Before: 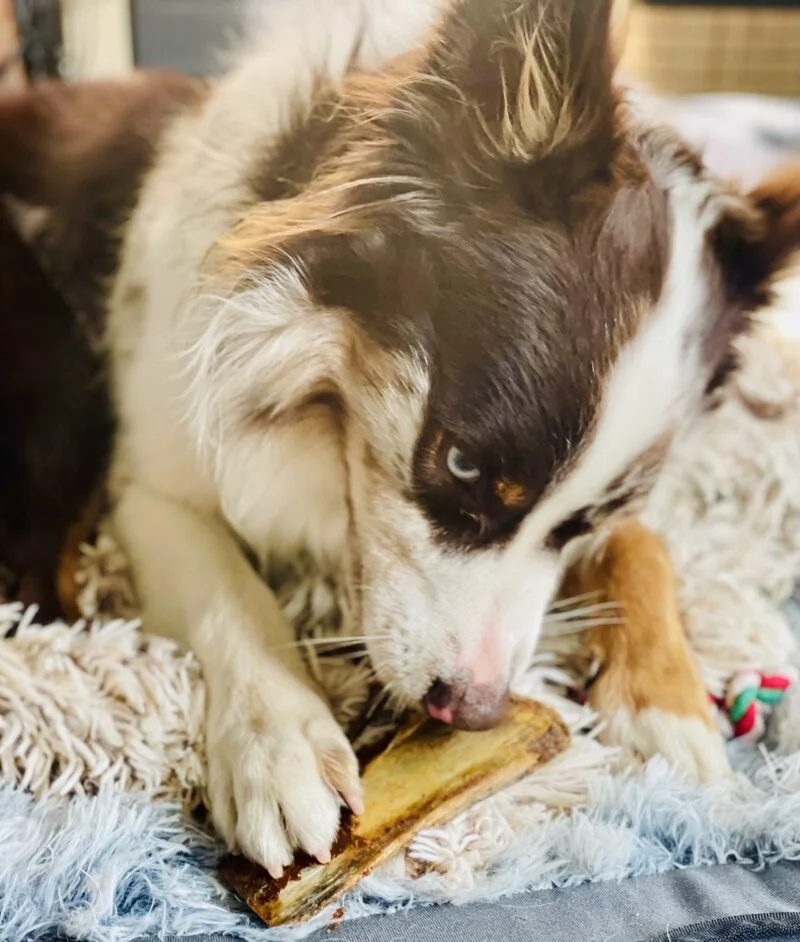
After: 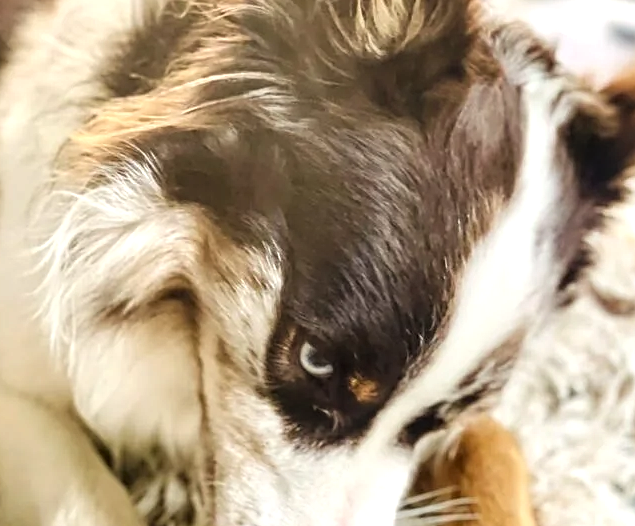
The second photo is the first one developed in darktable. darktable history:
sharpen: amount 0.202
tone equalizer: -8 EV -0.394 EV, -7 EV -0.384 EV, -6 EV -0.322 EV, -5 EV -0.235 EV, -3 EV 0.193 EV, -2 EV 0.337 EV, -1 EV 0.369 EV, +0 EV 0.434 EV
local contrast: detail 130%
contrast brightness saturation: saturation -0.055
crop: left 18.405%, top 11.113%, right 2.107%, bottom 33.029%
